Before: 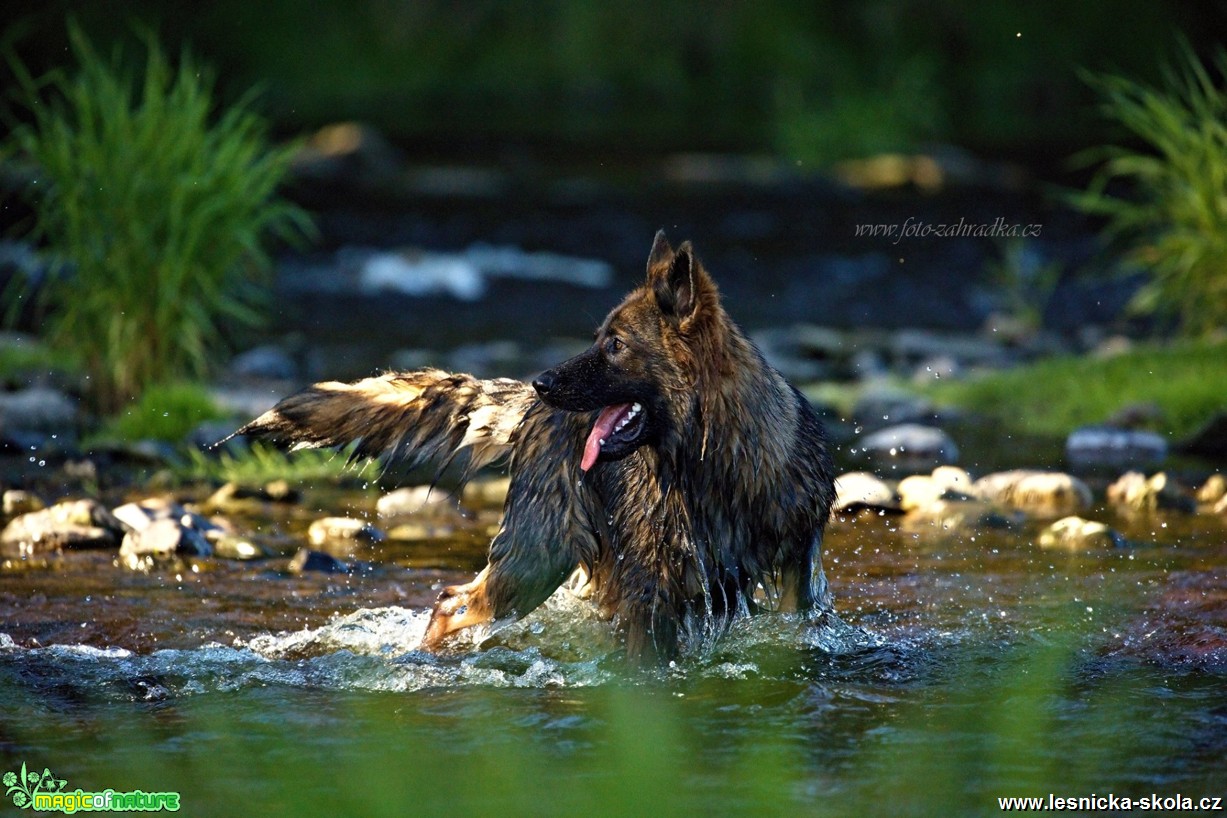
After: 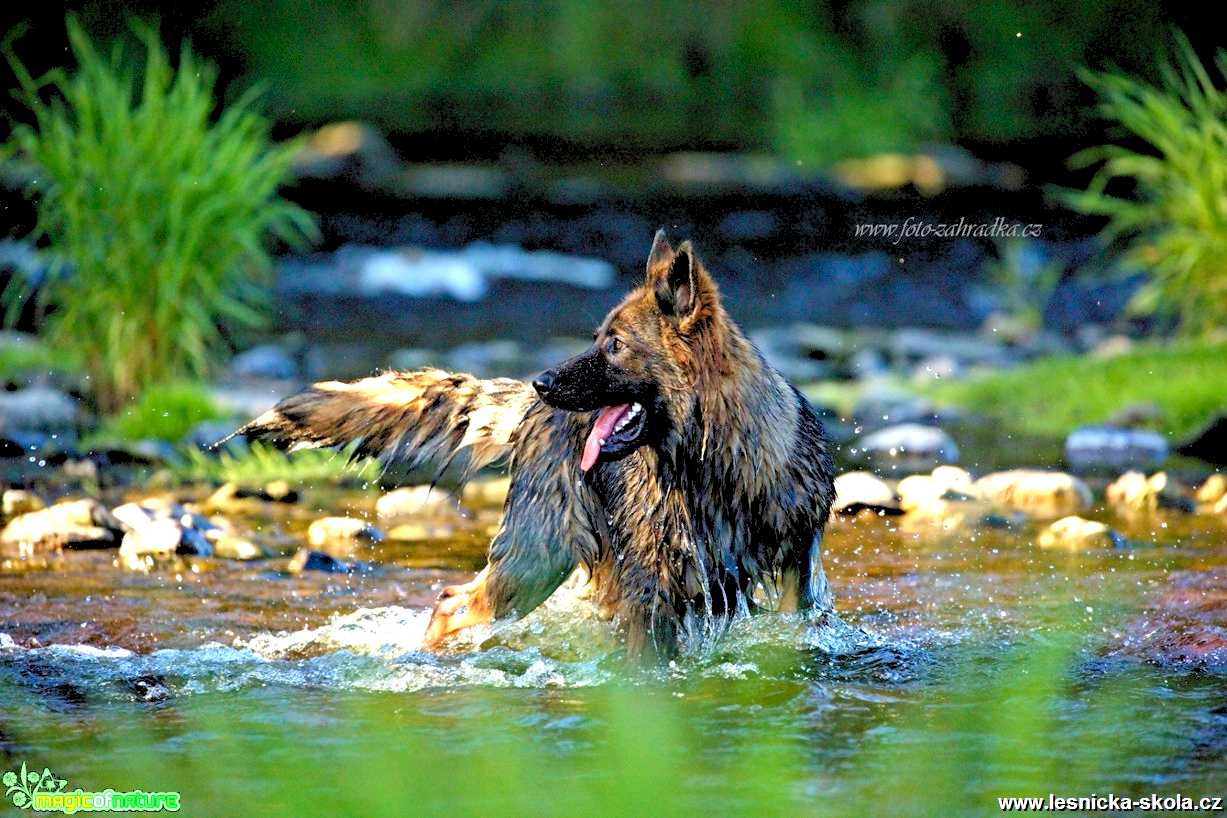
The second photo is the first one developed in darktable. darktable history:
exposure: black level correction 0.001, exposure 0.672 EV, compensate highlight preservation false
levels: levels [0.072, 0.414, 0.976]
